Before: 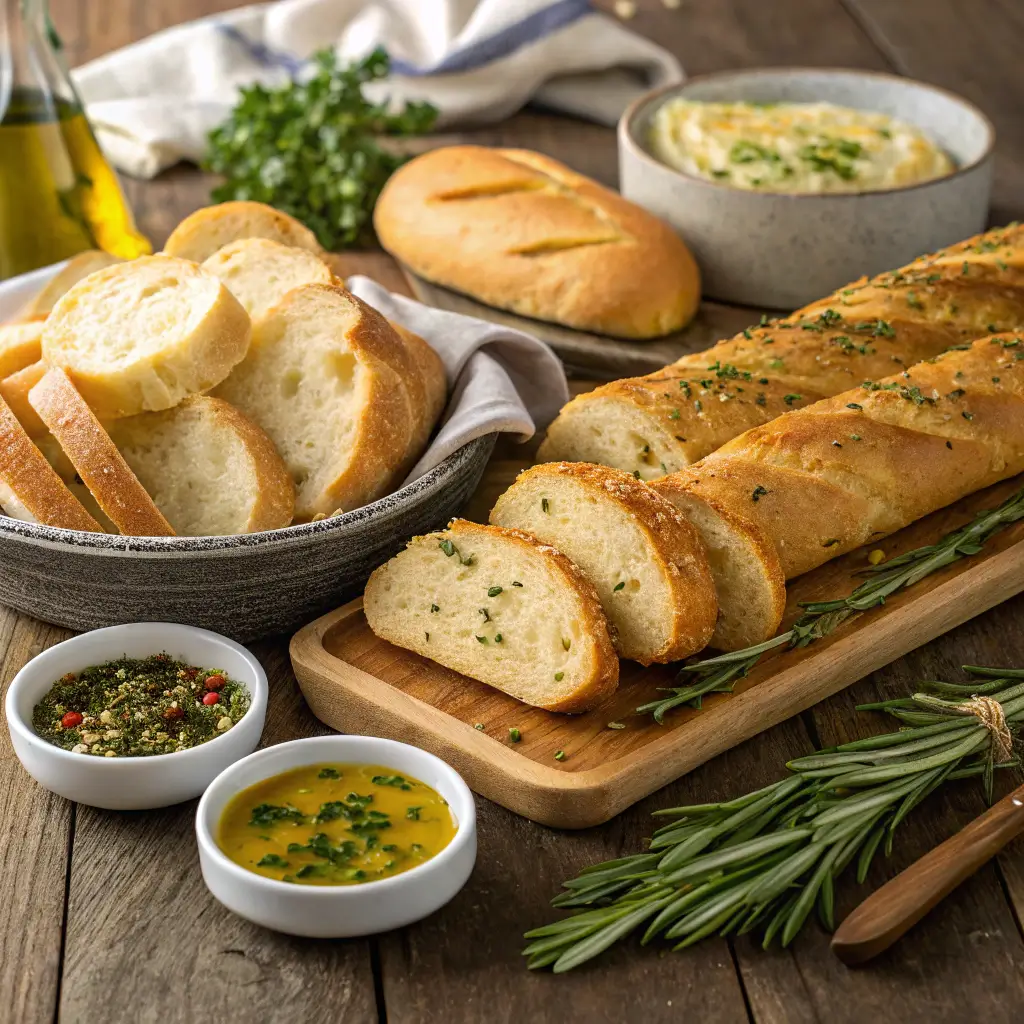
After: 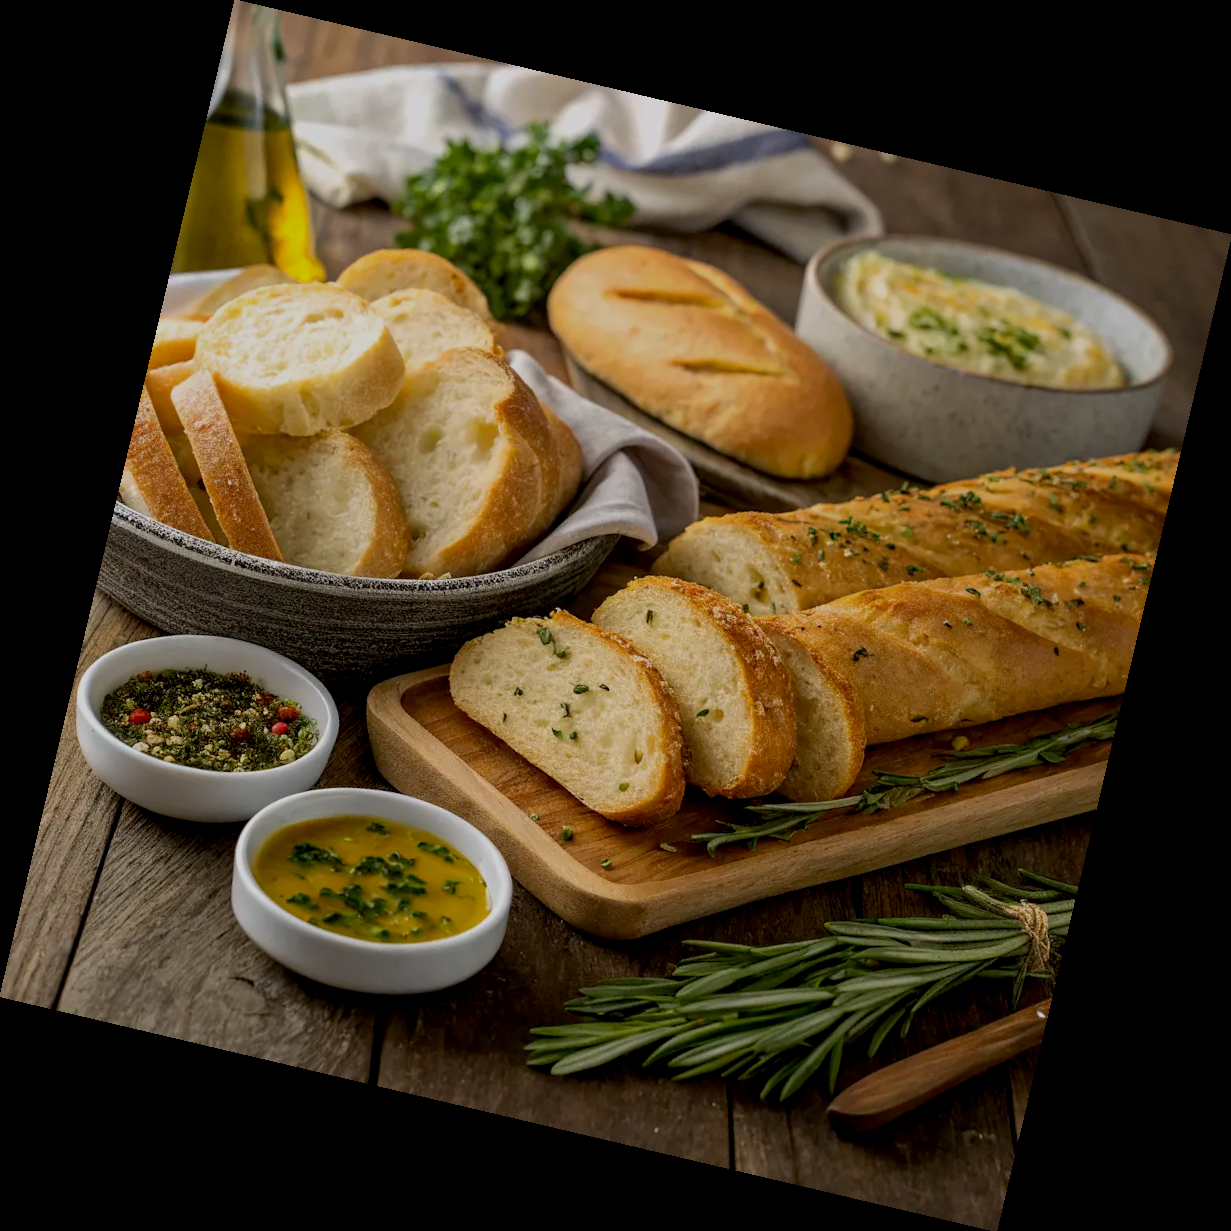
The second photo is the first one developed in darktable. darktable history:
exposure: black level correction 0.009, exposure -0.637 EV, compensate highlight preservation false
rotate and perspective: rotation 13.27°, automatic cropping off
